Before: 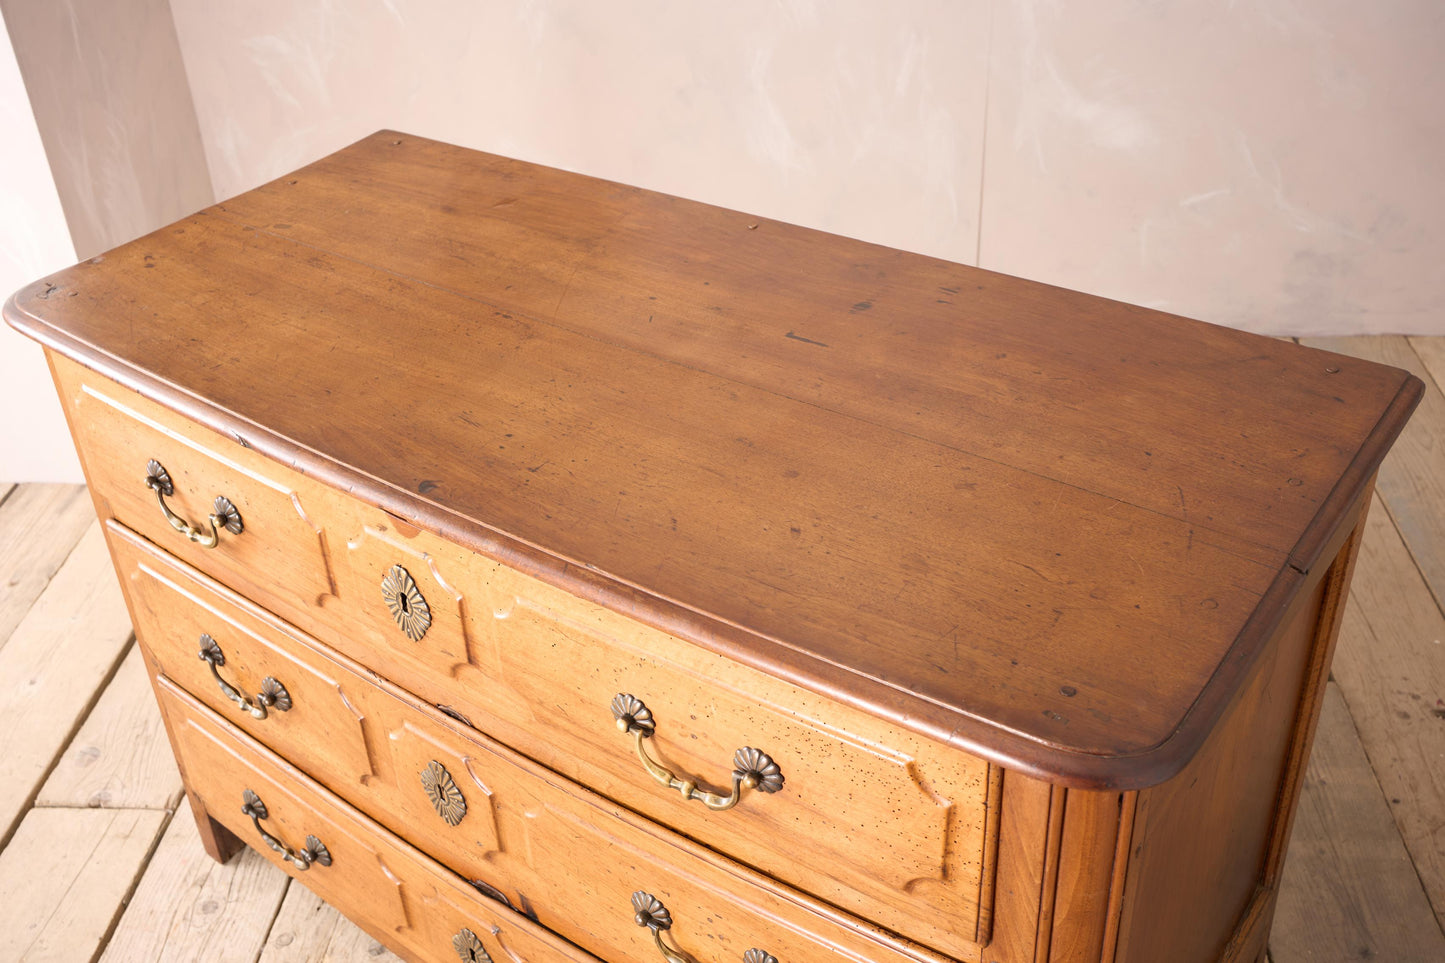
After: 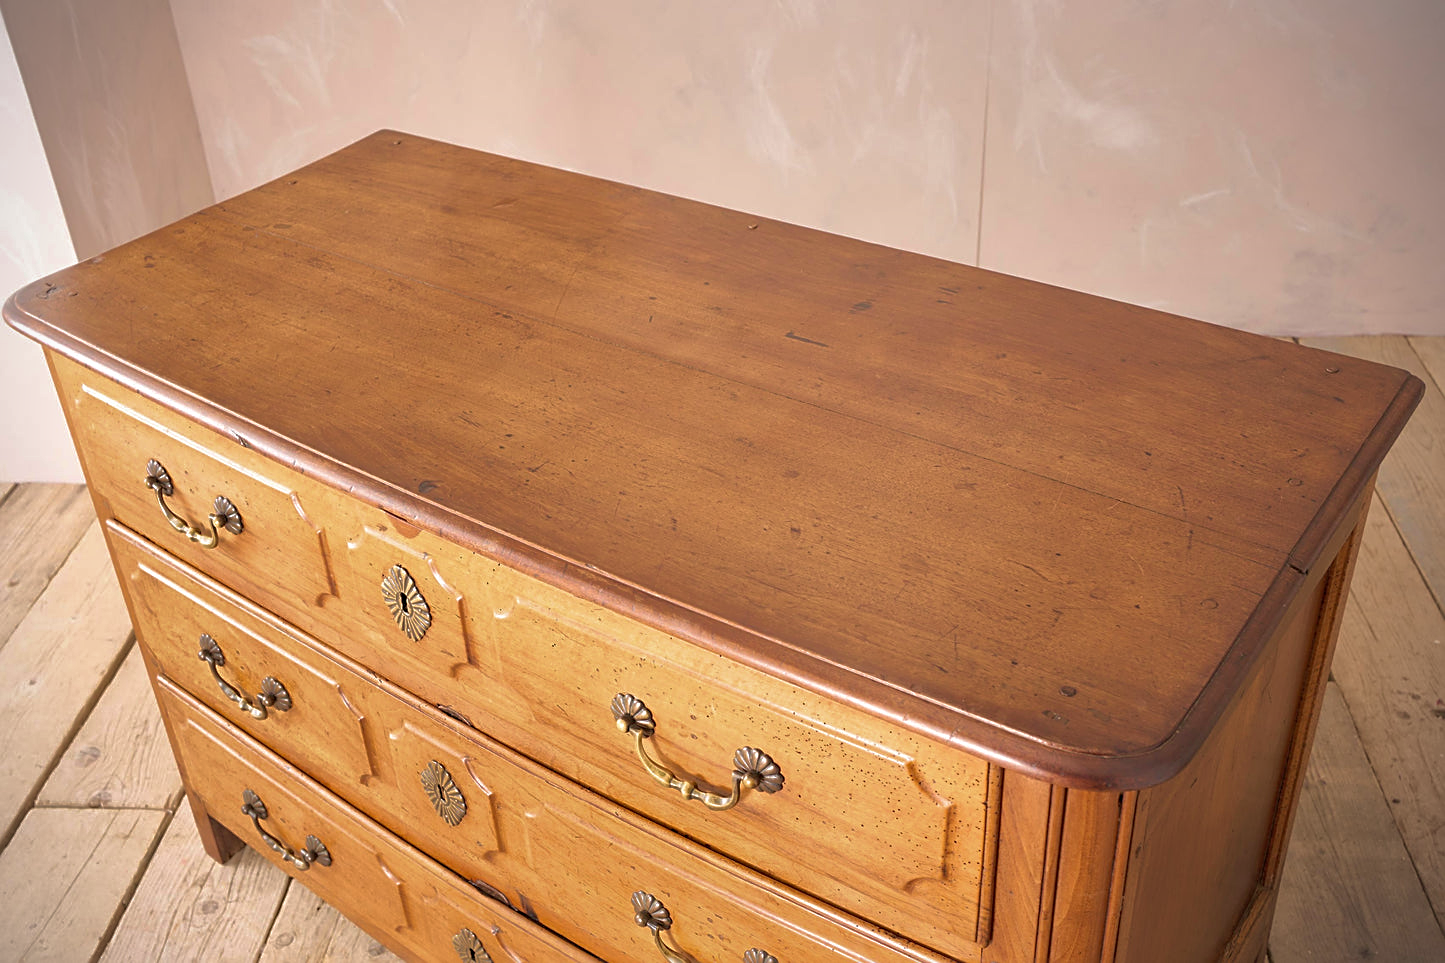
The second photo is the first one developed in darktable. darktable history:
sharpen: on, module defaults
shadows and highlights: shadows 40, highlights -60
velvia: on, module defaults
vignetting: fall-off start 91.19%
